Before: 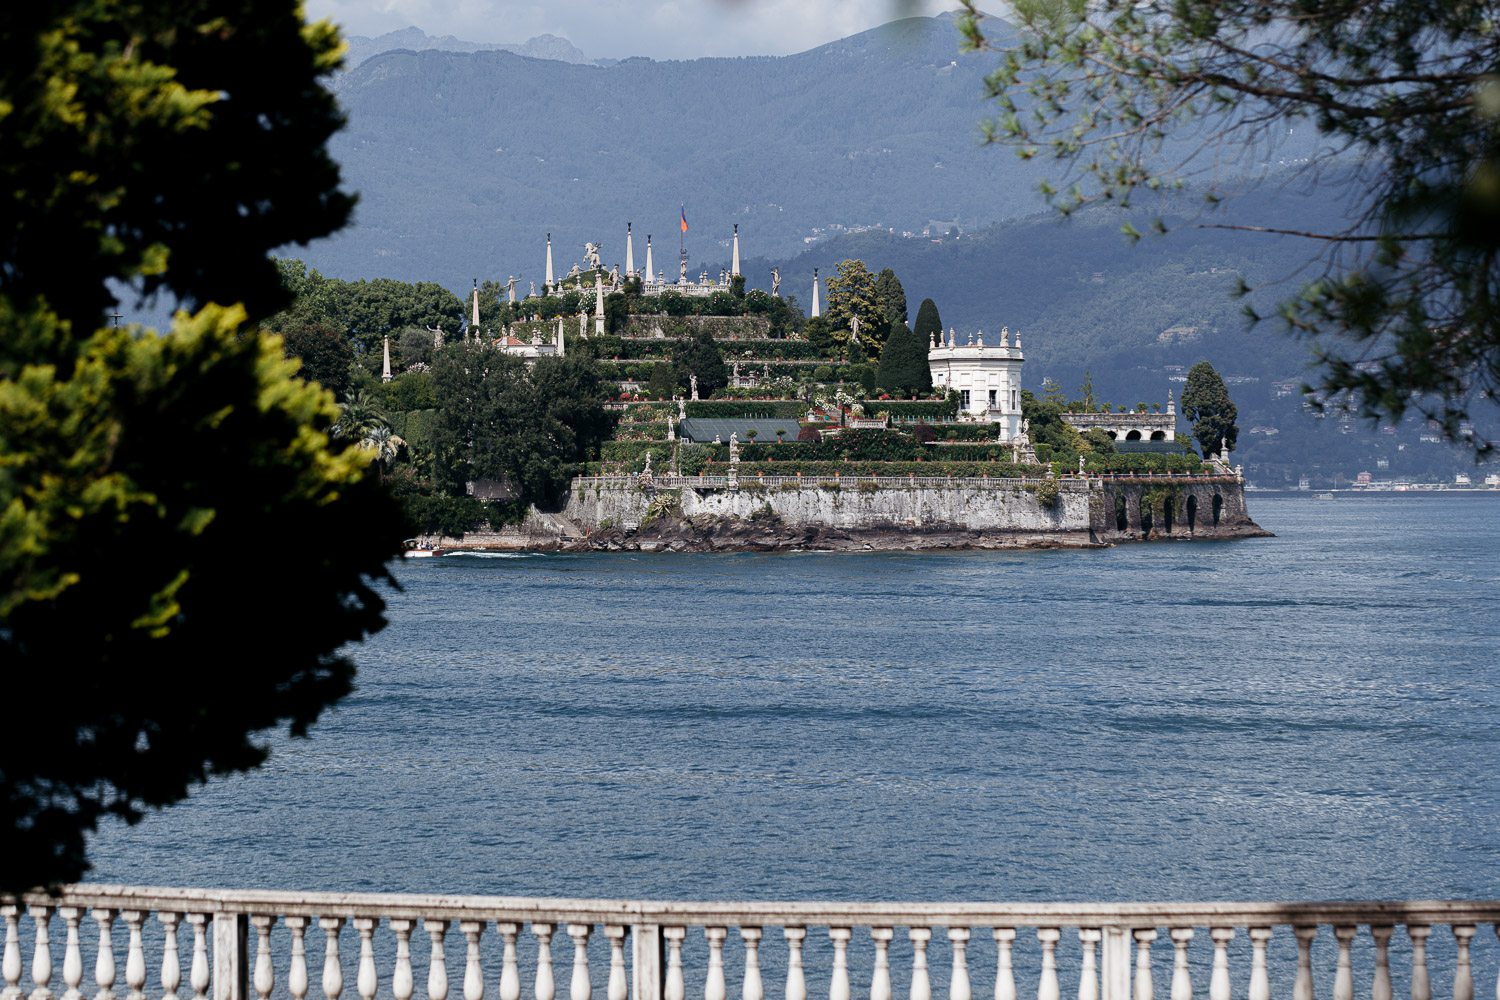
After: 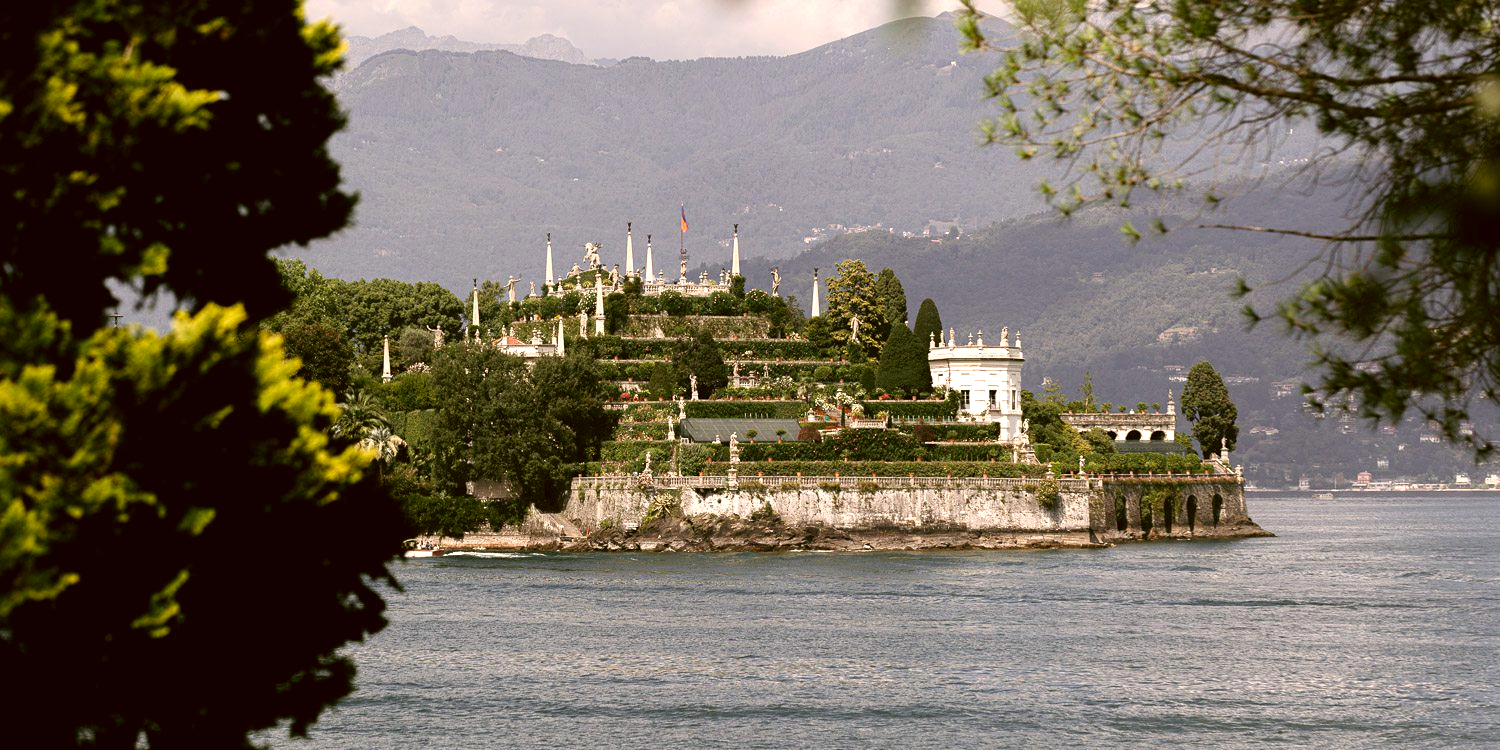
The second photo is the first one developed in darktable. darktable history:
color correction: highlights a* 8.98, highlights b* 15.09, shadows a* -0.49, shadows b* 26.52
exposure: exposure 0.6 EV, compensate highlight preservation false
crop: bottom 24.988%
